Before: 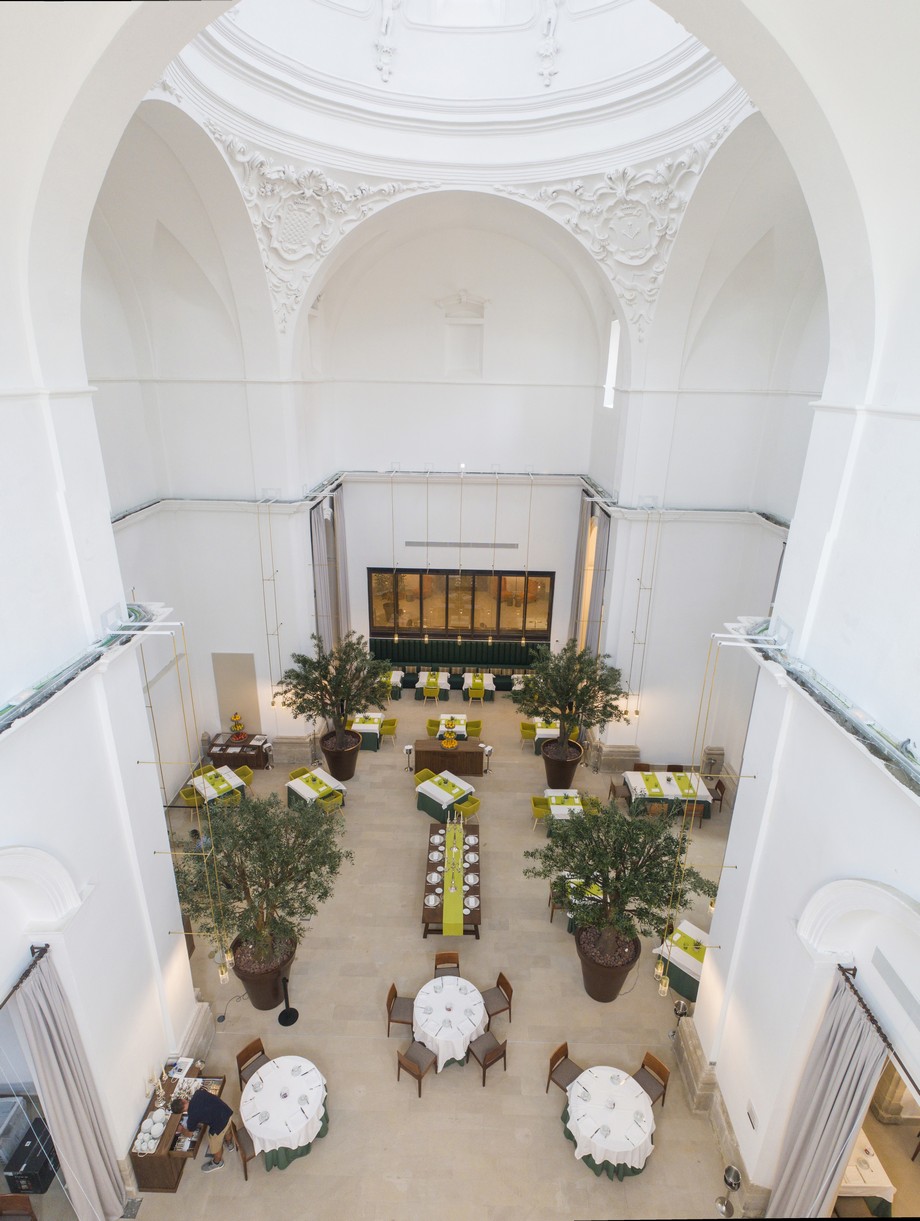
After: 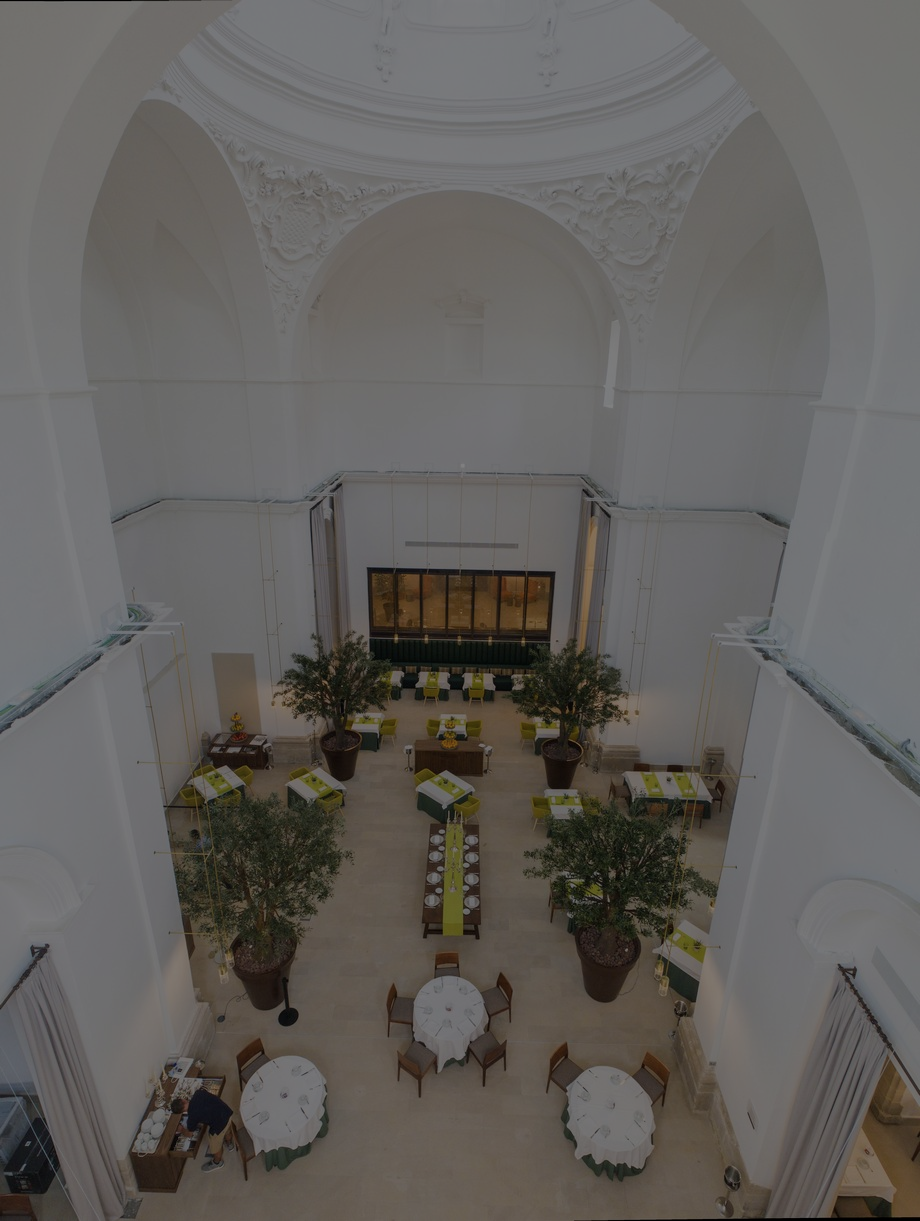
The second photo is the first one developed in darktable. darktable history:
color balance: contrast 6.48%, output saturation 113.3%
color balance rgb: perceptual brilliance grading › global brilliance -48.39%
vibrance: vibrance 10%
